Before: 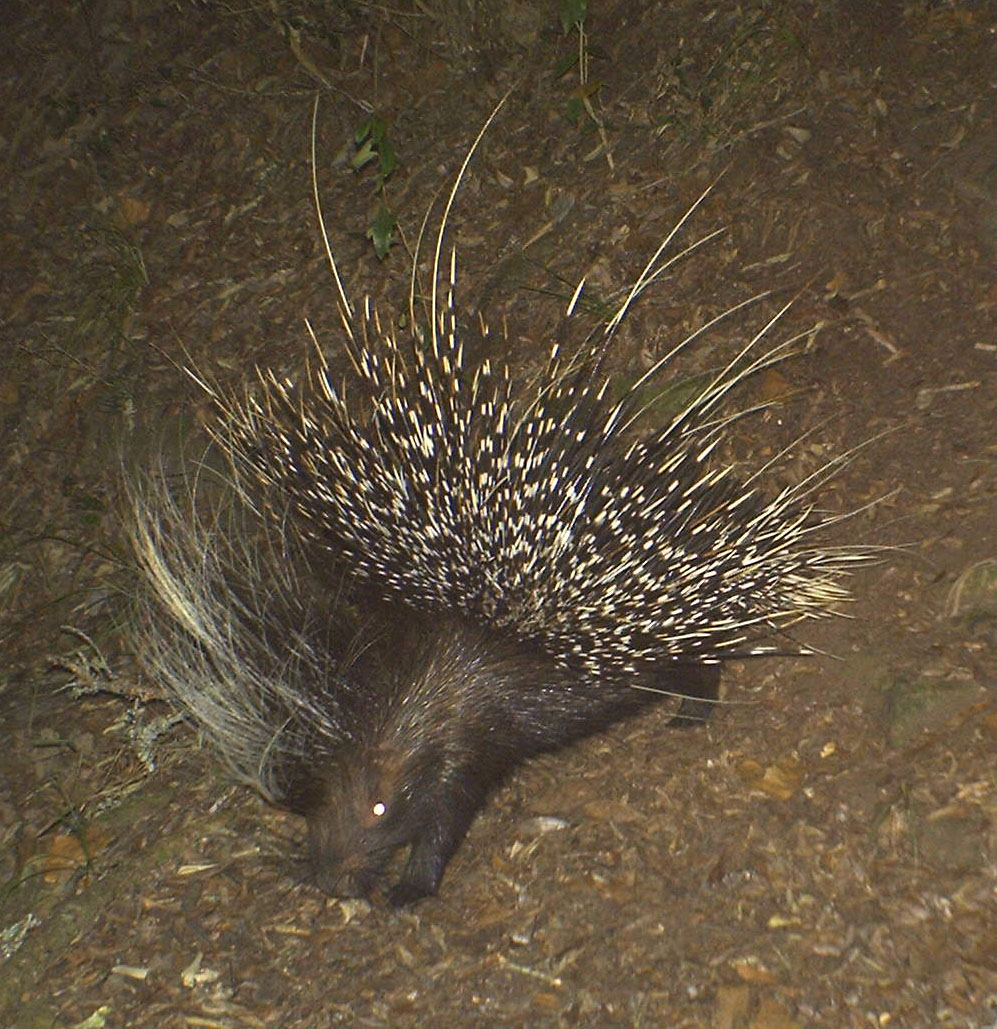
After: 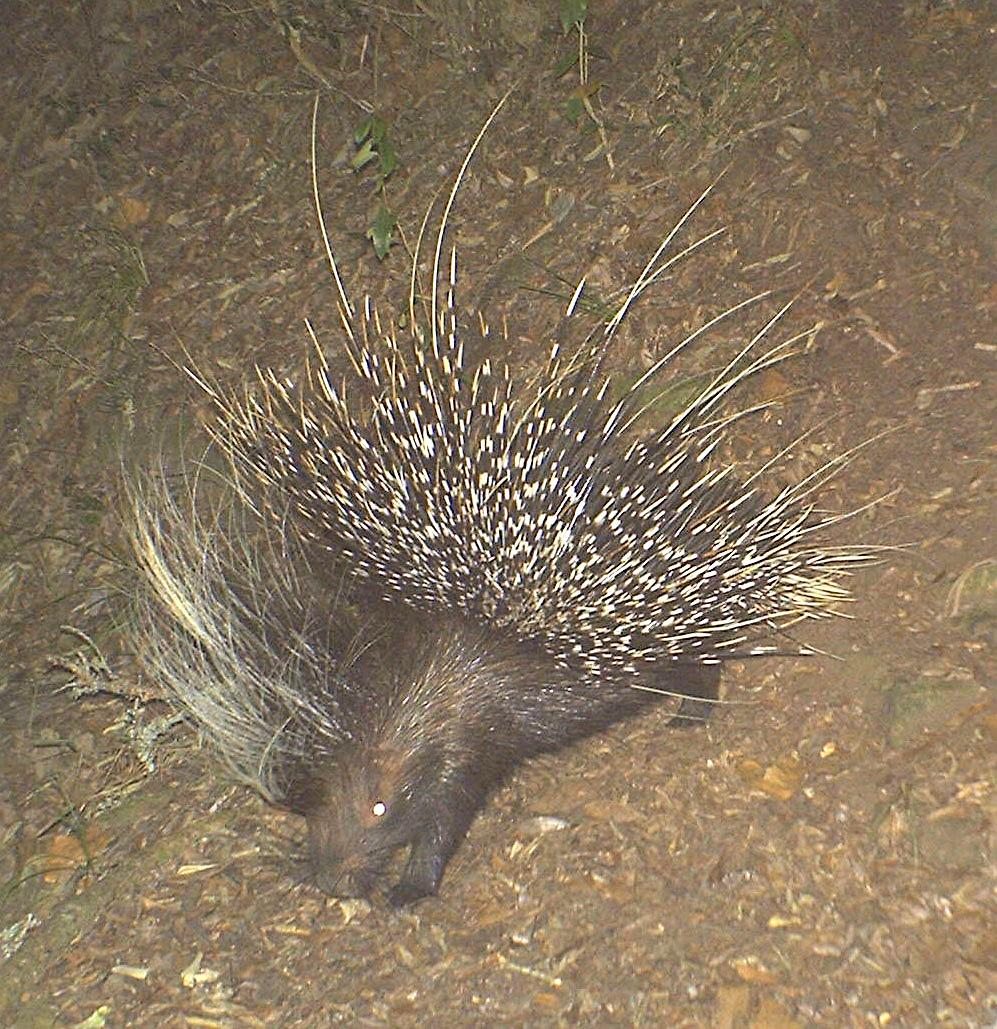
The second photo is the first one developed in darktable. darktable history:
exposure: exposure 0.563 EV, compensate highlight preservation false
sharpen: on, module defaults
contrast brightness saturation: brightness 0.154
